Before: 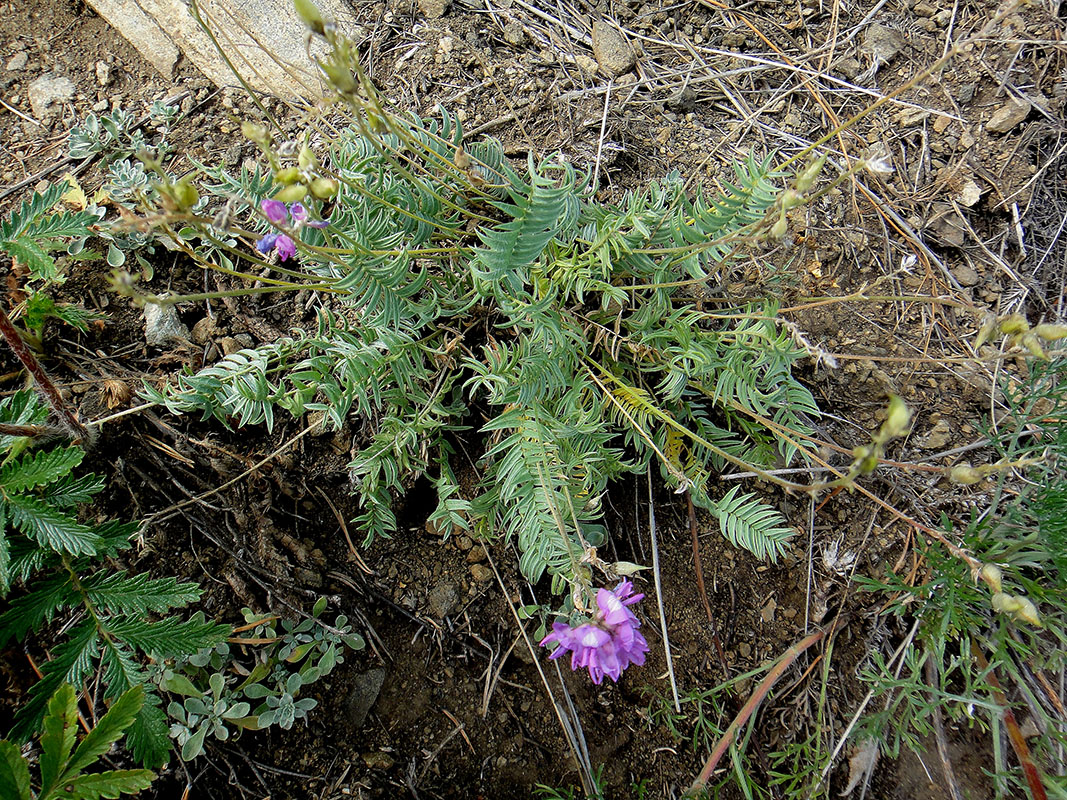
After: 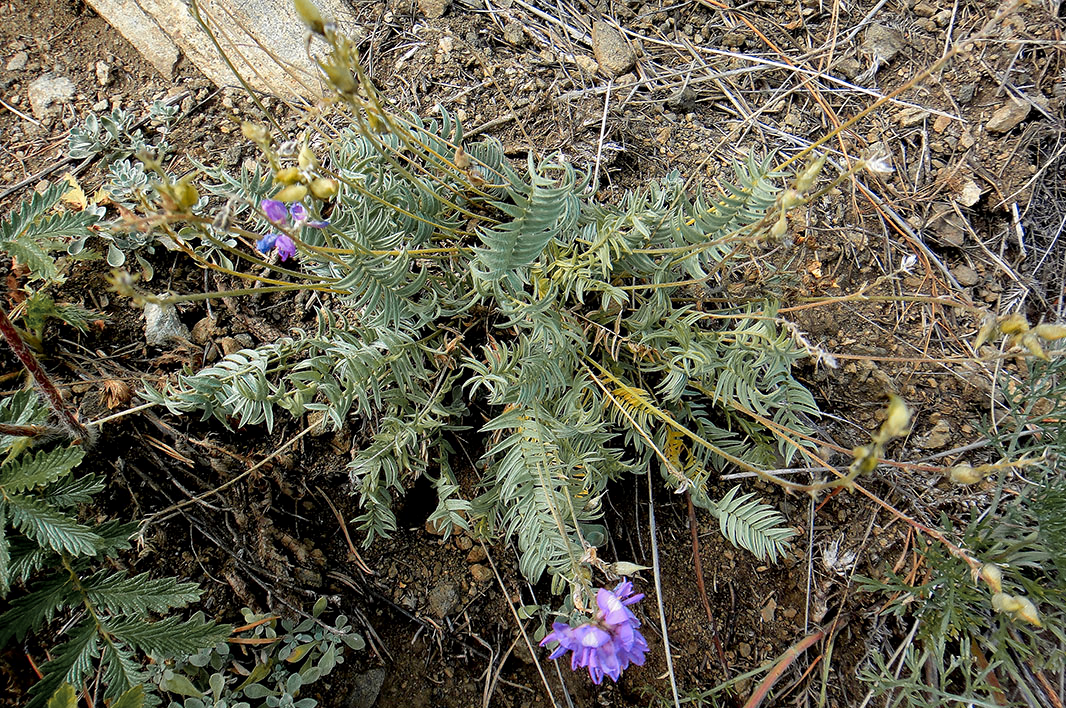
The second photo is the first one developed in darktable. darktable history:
crop and rotate: top 0%, bottom 11.39%
exposure: compensate highlight preservation false
color zones: curves: ch1 [(0.263, 0.53) (0.376, 0.287) (0.487, 0.512) (0.748, 0.547) (1, 0.513)]; ch2 [(0.262, 0.45) (0.751, 0.477)]
local contrast: mode bilateral grid, contrast 21, coarseness 49, detail 132%, midtone range 0.2
